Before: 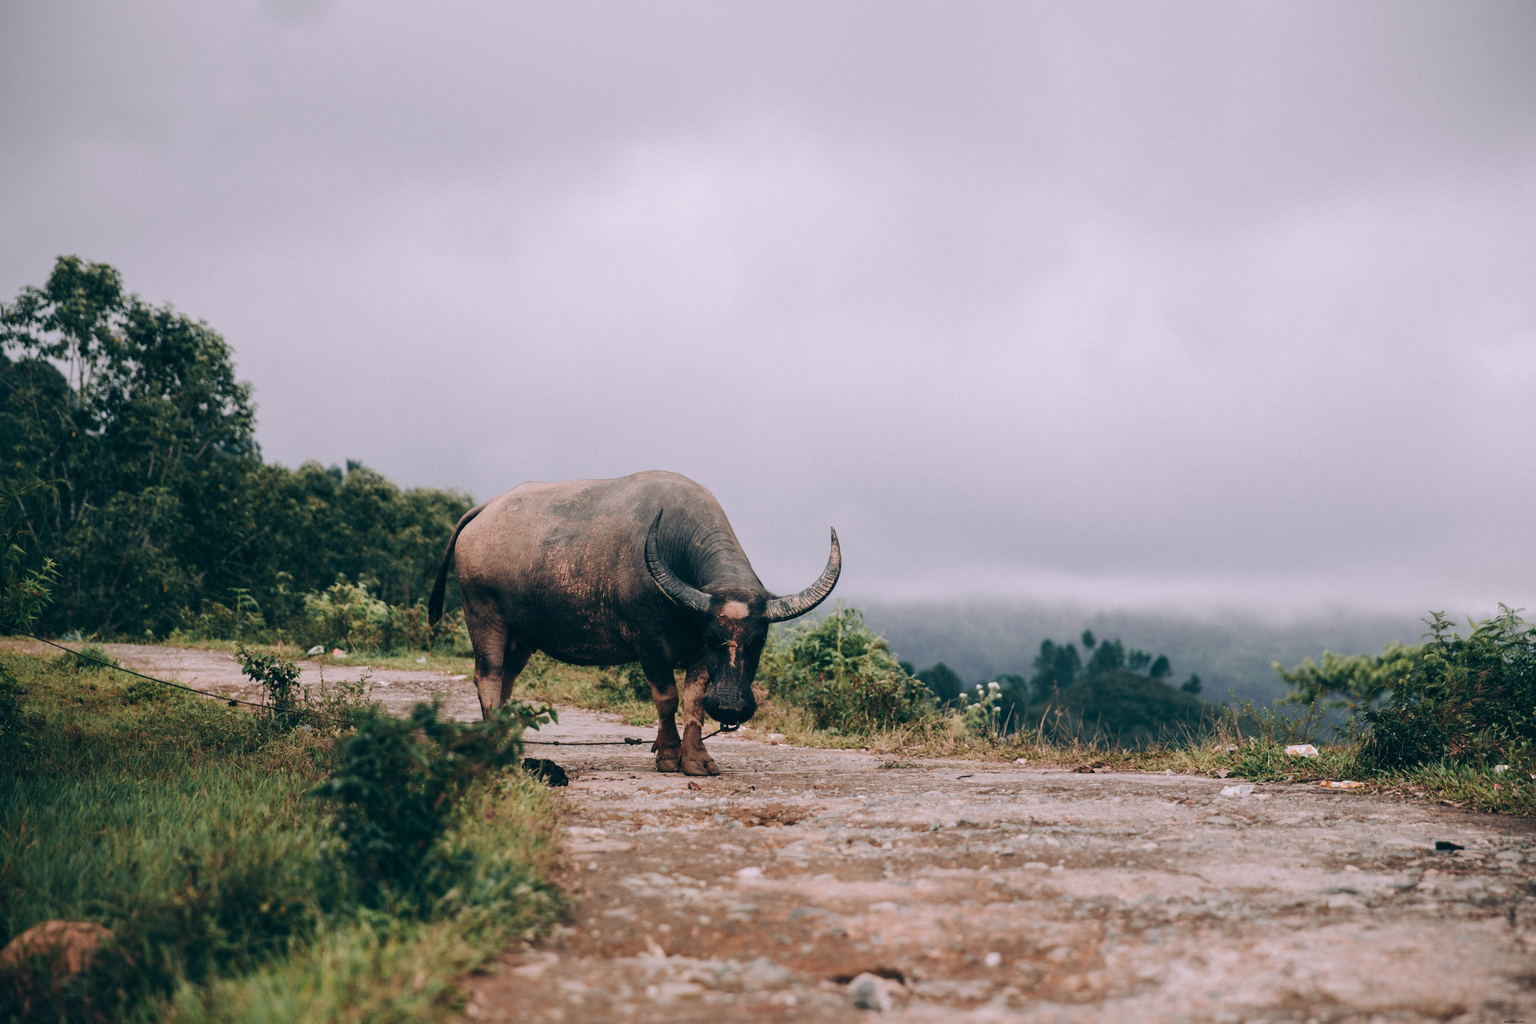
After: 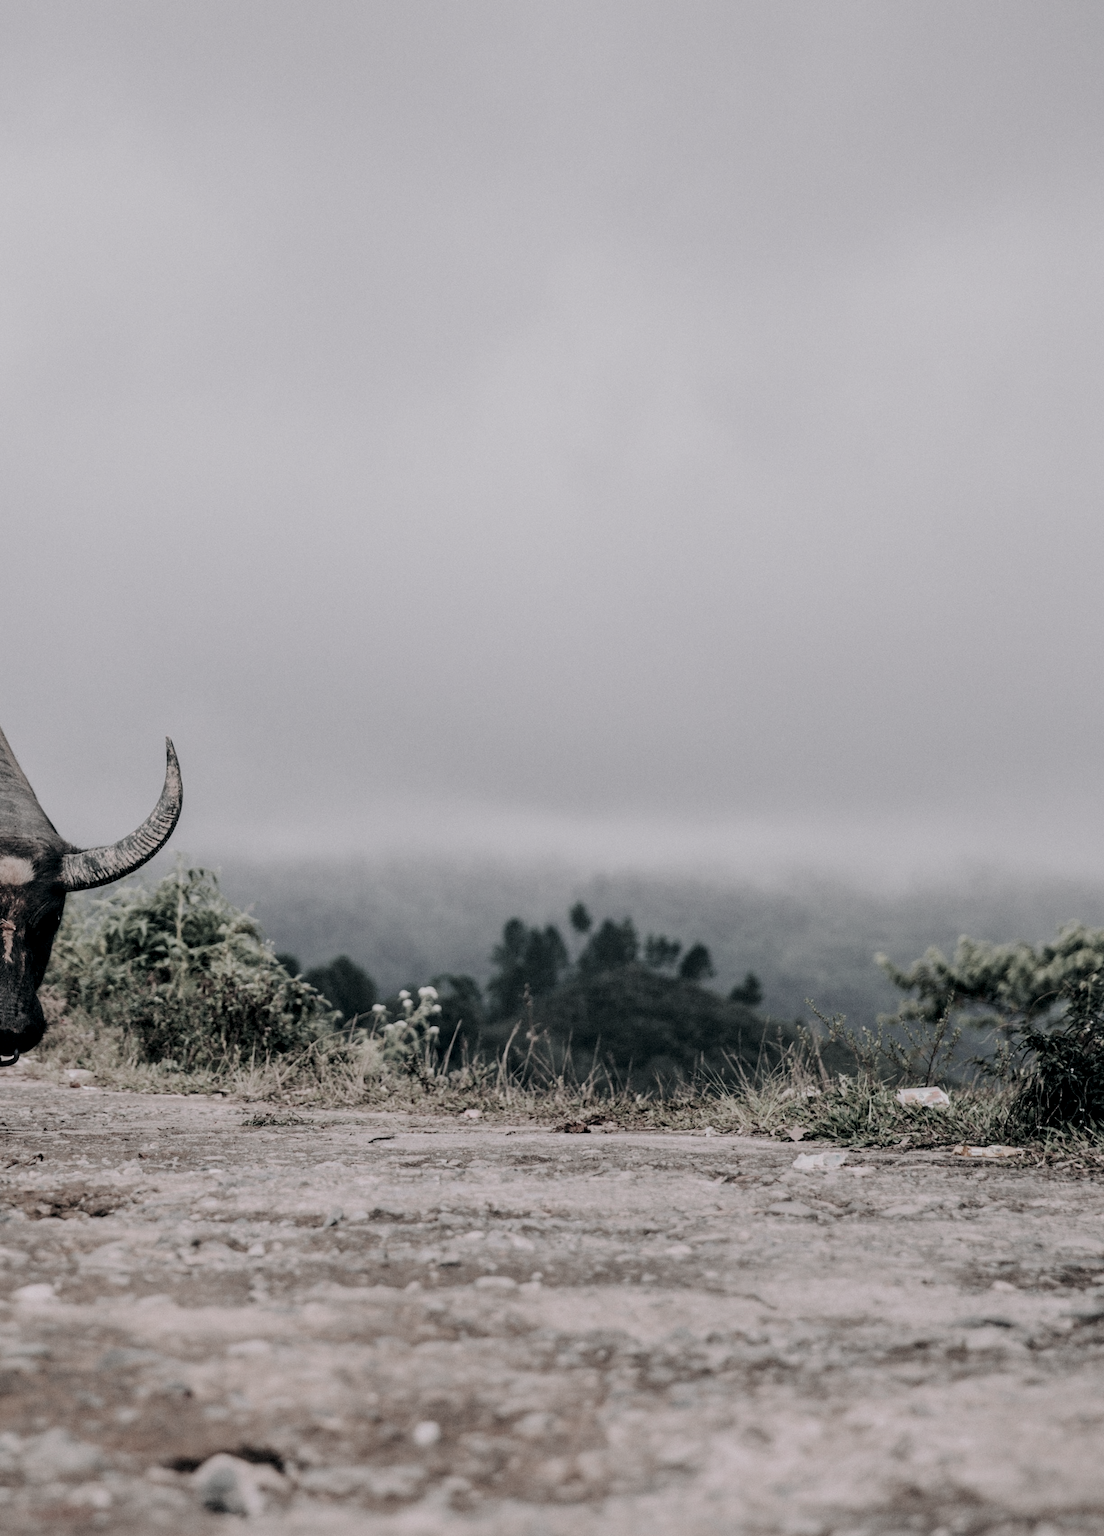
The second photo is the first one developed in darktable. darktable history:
filmic rgb: black relative exposure -7.65 EV, white relative exposure 4.56 EV, hardness 3.61
sharpen: radius 5.306, amount 0.317, threshold 26.66
color zones: curves: ch1 [(0, 0.34) (0.143, 0.164) (0.286, 0.152) (0.429, 0.176) (0.571, 0.173) (0.714, 0.188) (0.857, 0.199) (1, 0.34)]
local contrast: on, module defaults
crop: left 47.388%, top 6.743%, right 7.901%
